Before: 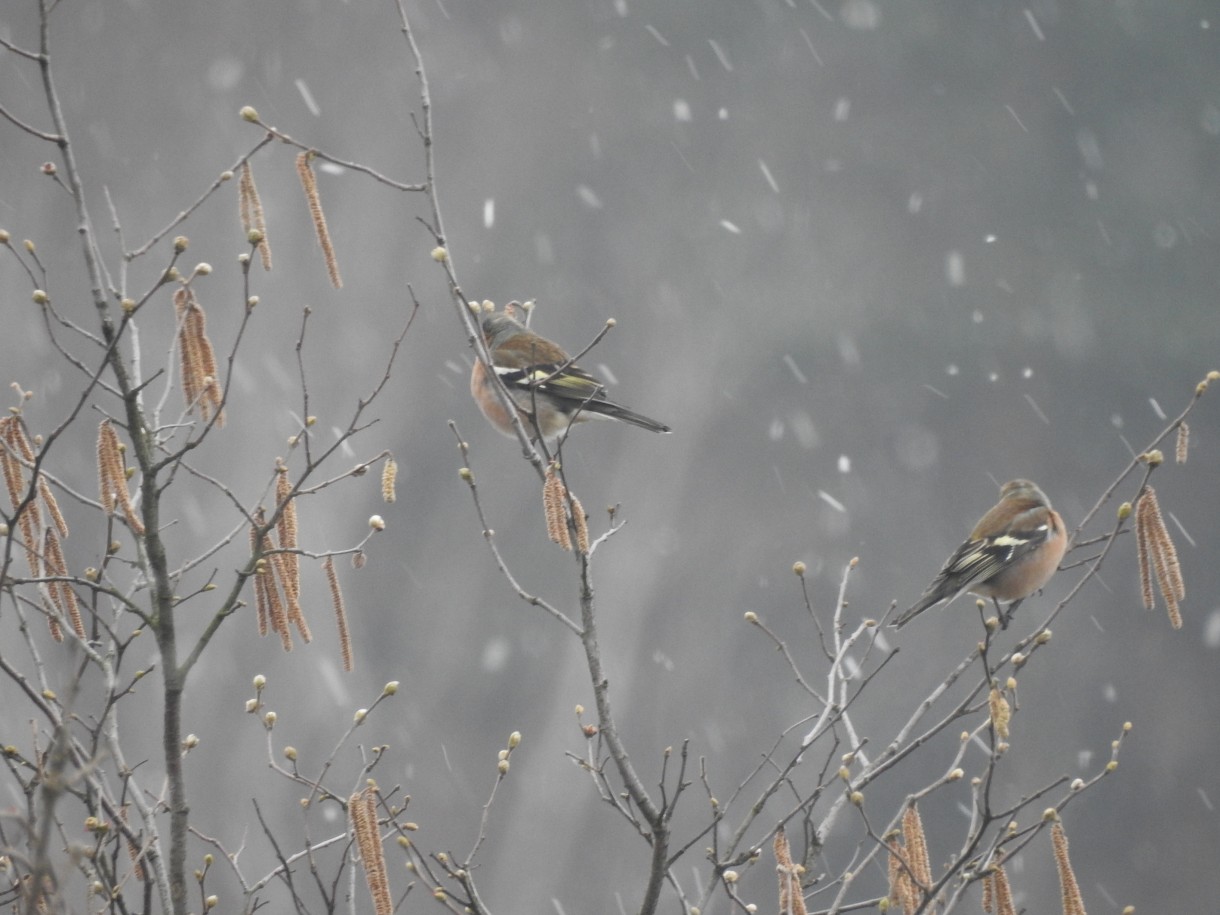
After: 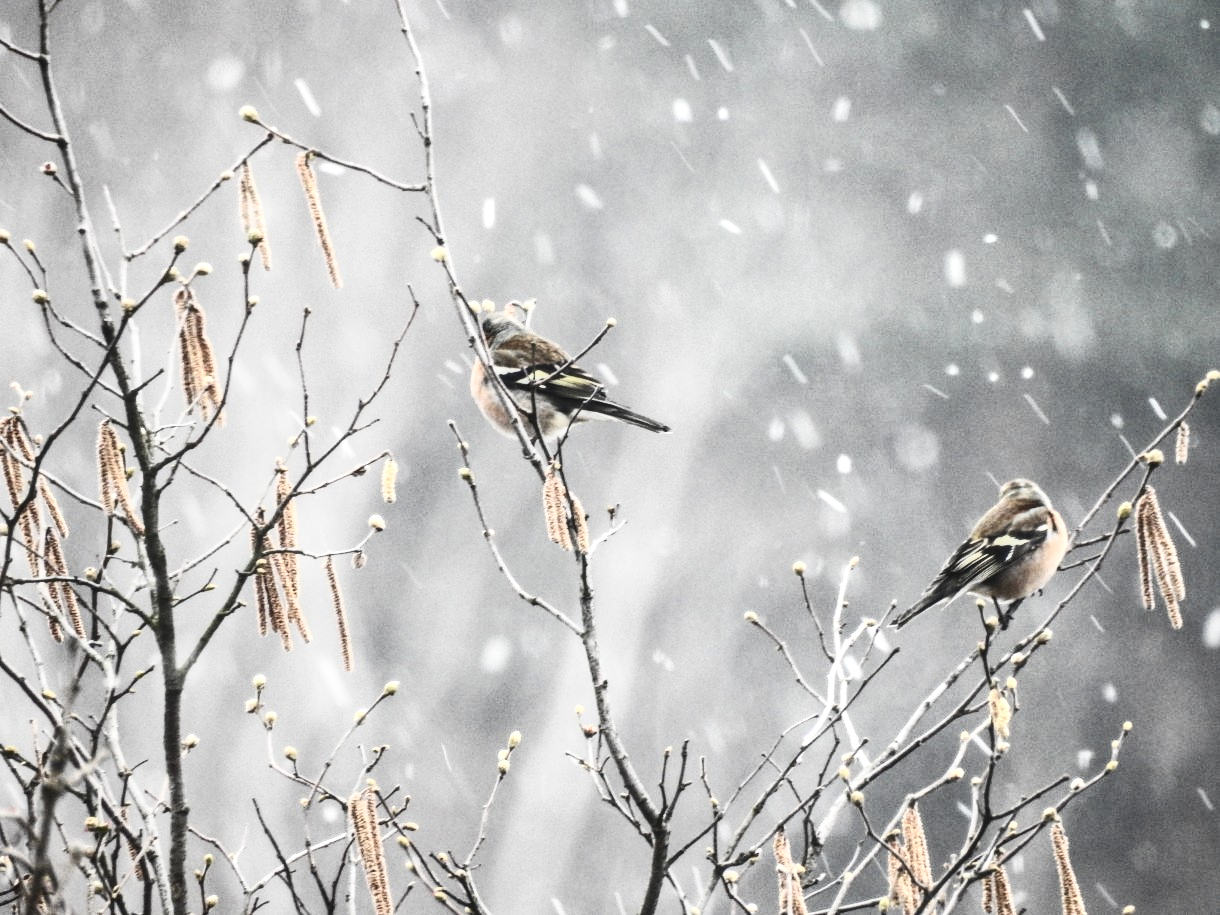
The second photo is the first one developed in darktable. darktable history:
local contrast: on, module defaults
contrast brightness saturation: contrast 0.944, brightness 0.195
